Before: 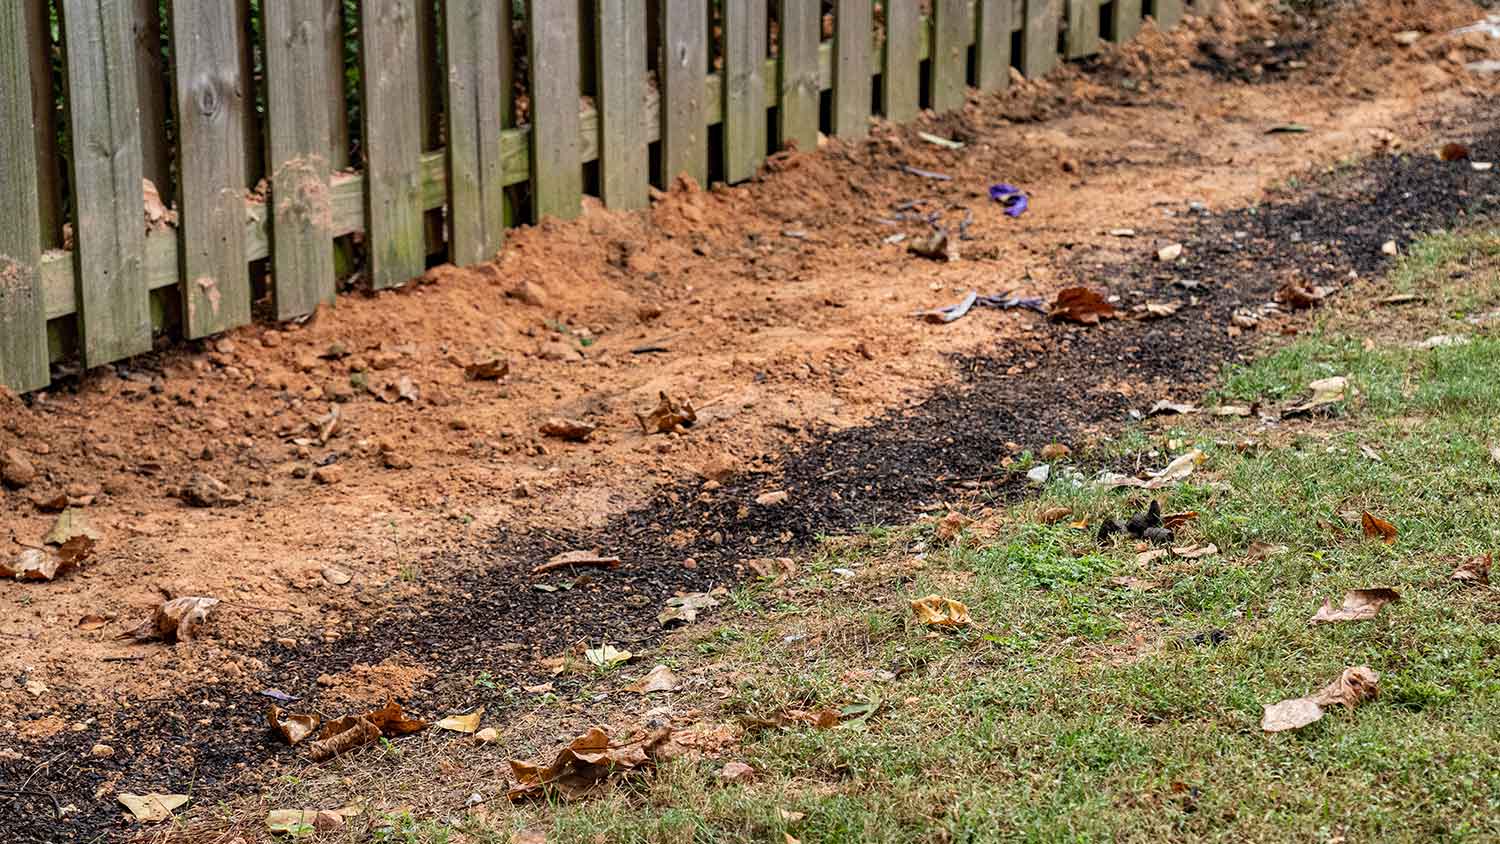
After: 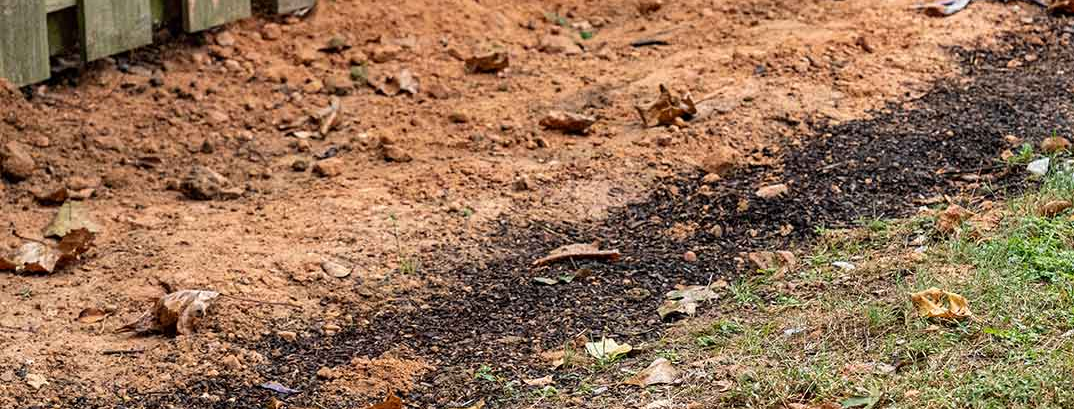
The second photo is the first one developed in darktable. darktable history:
crop: top 36.411%, right 28.381%, bottom 15.048%
tone equalizer: on, module defaults
